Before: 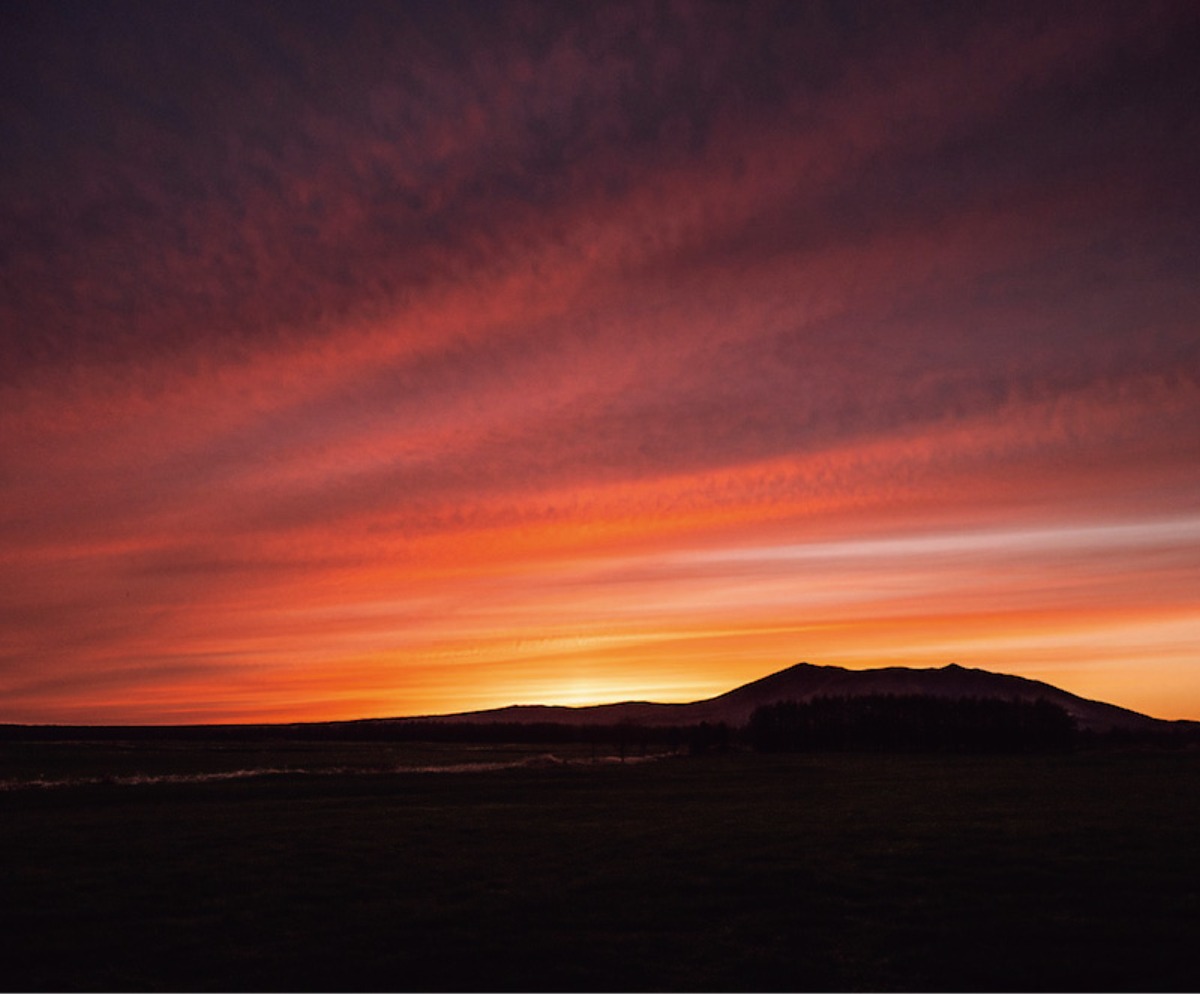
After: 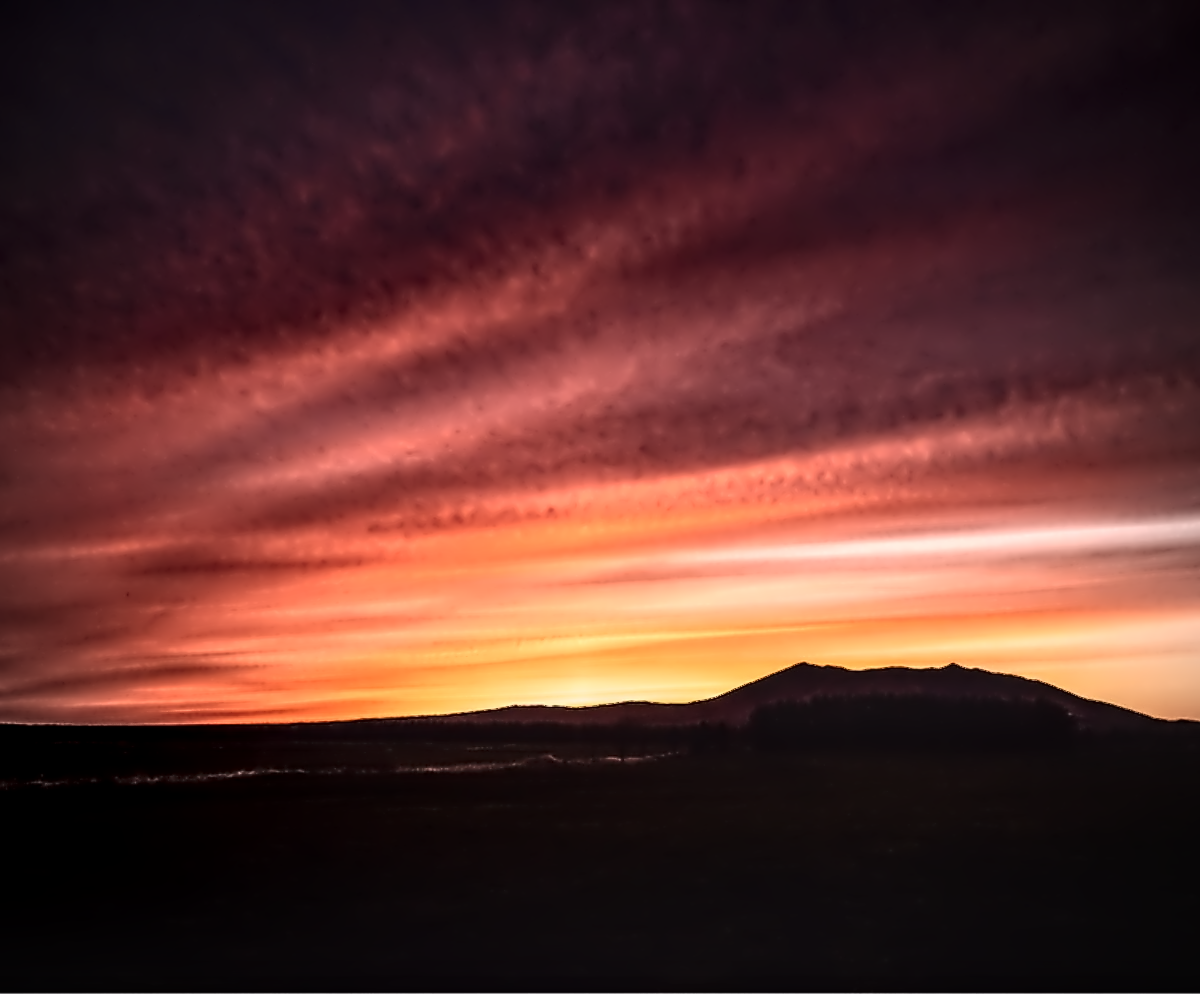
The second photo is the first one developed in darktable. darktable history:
contrast equalizer: y [[0.5, 0.542, 0.583, 0.625, 0.667, 0.708], [0.5 ×6], [0.5 ×6], [0, 0.033, 0.067, 0.1, 0.133, 0.167], [0, 0.05, 0.1, 0.15, 0.2, 0.25]]
contrast brightness saturation: contrast 0.392, brightness 0.104
local contrast: detail 150%
sharpen: radius 0.985
vignetting: fall-off start 79.86%
